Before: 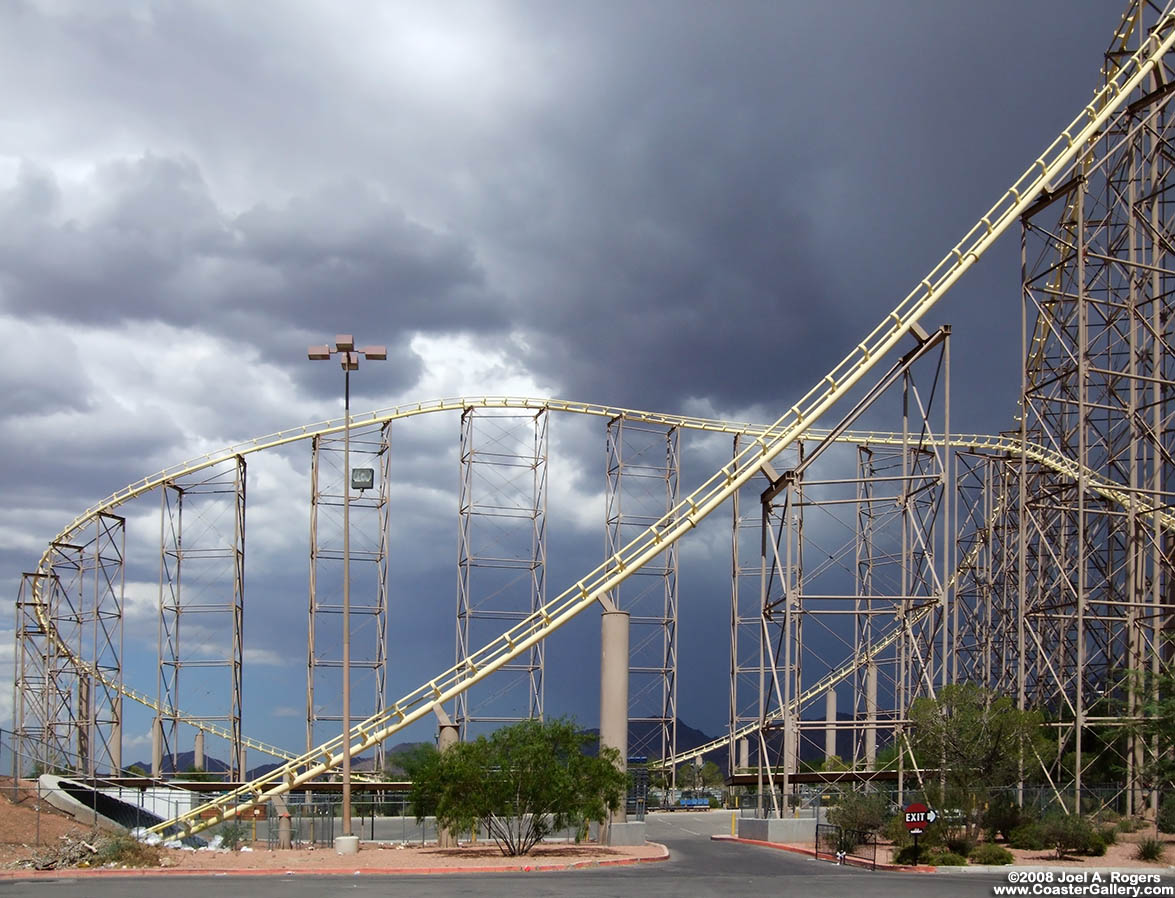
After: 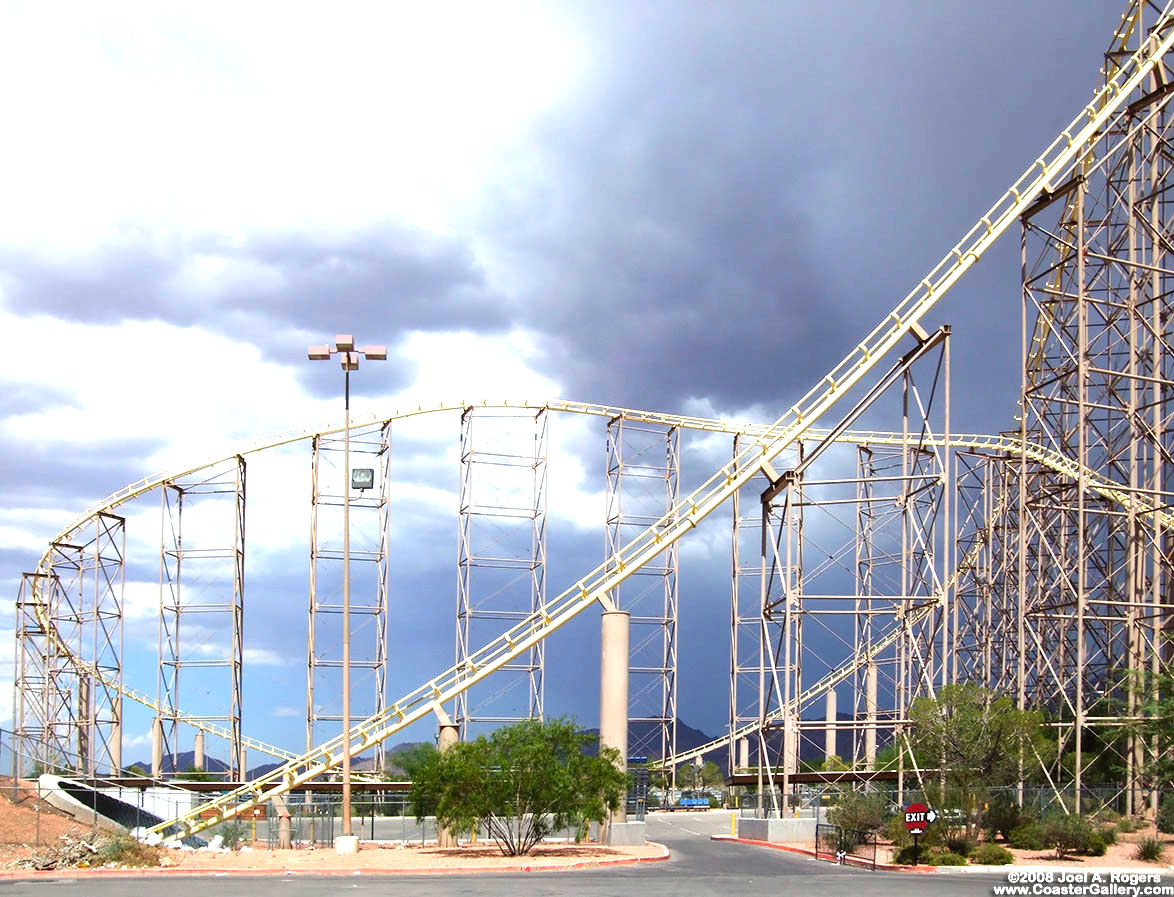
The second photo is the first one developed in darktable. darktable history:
crop: left 0.028%
exposure: black level correction 0, exposure 1.2 EV, compensate exposure bias true, compensate highlight preservation false
color correction: highlights b* 0.023, saturation 1.12
